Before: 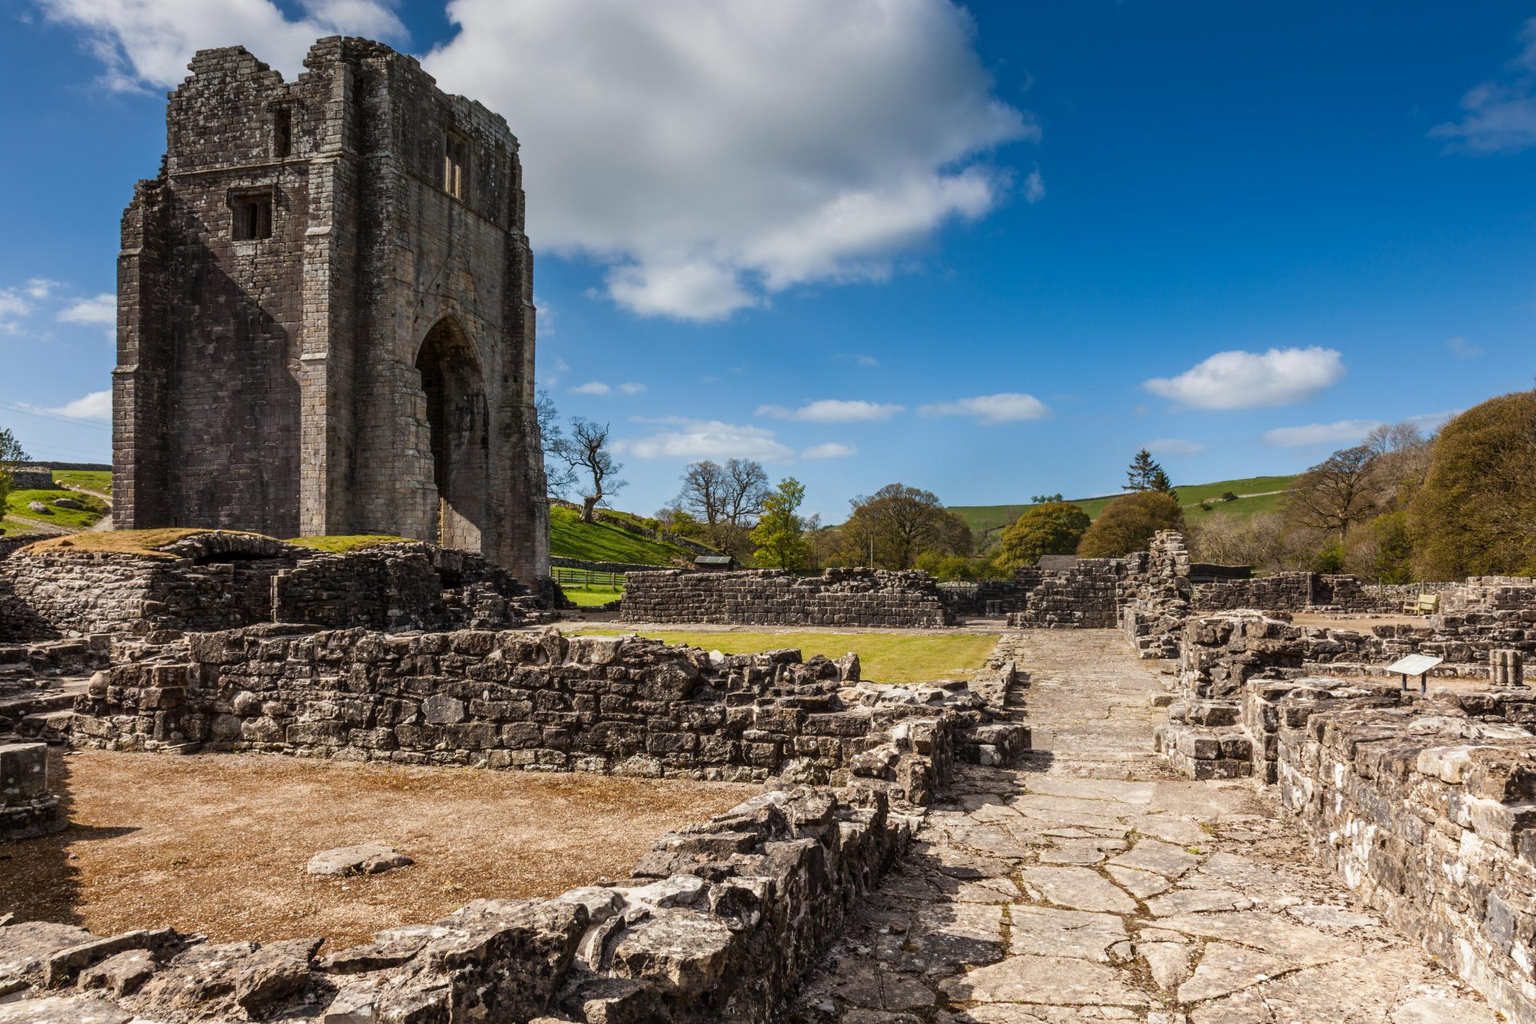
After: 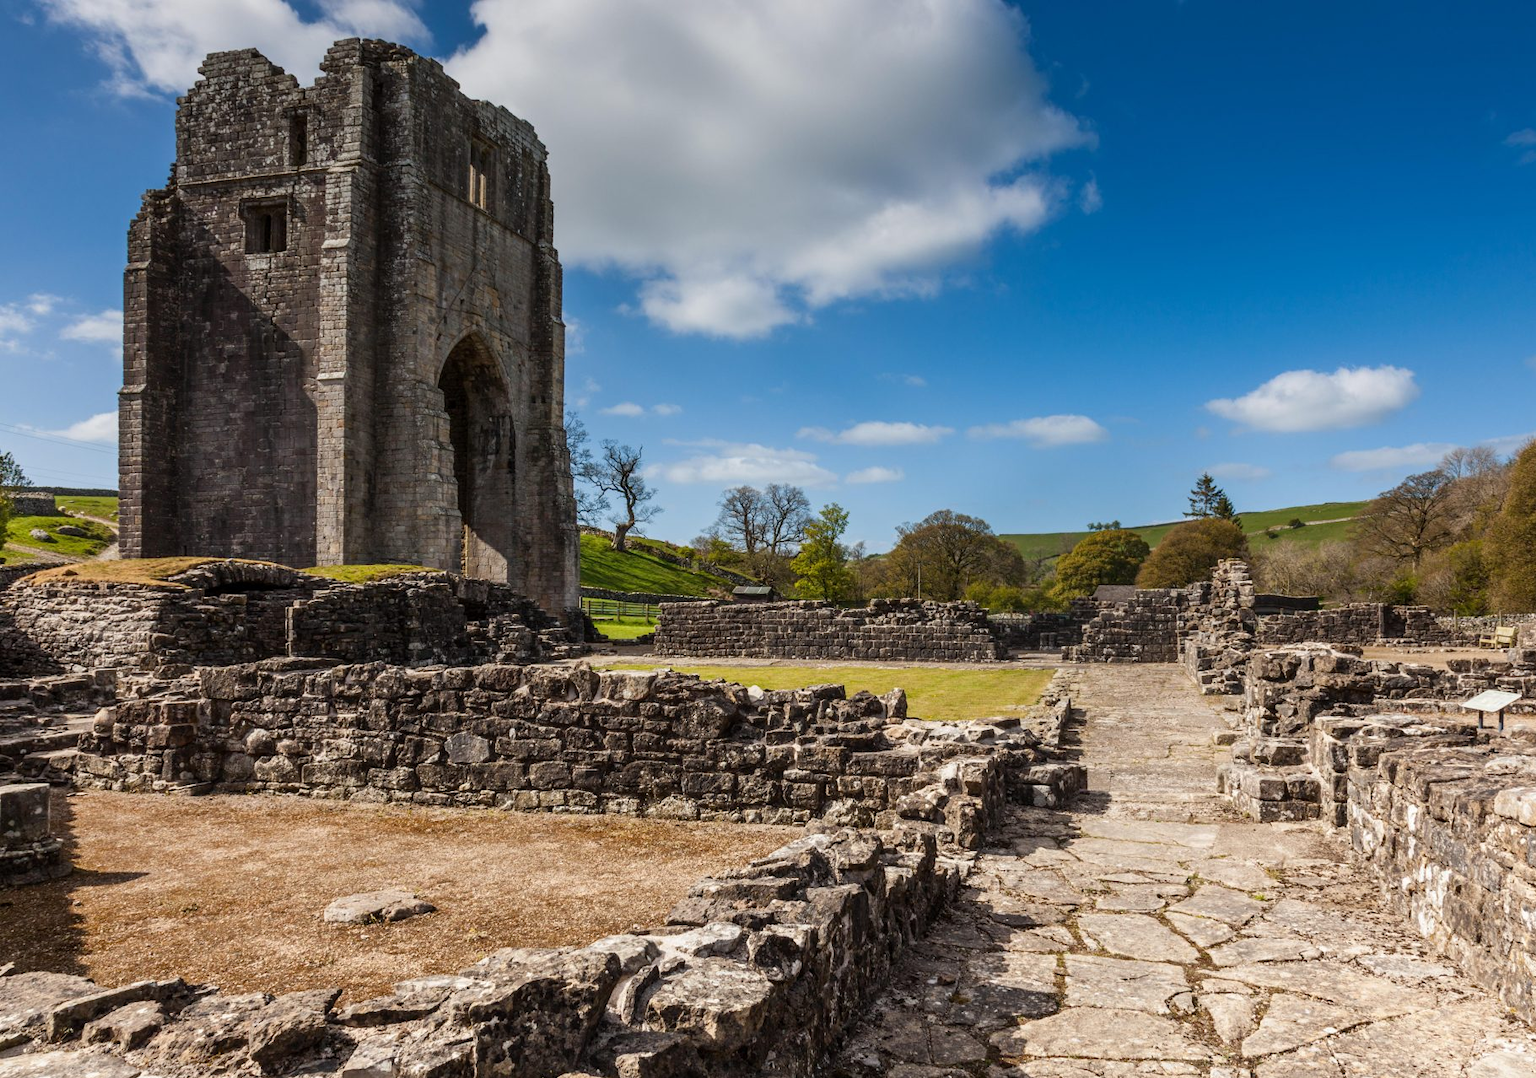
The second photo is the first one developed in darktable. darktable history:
crop and rotate: left 0%, right 5.132%
